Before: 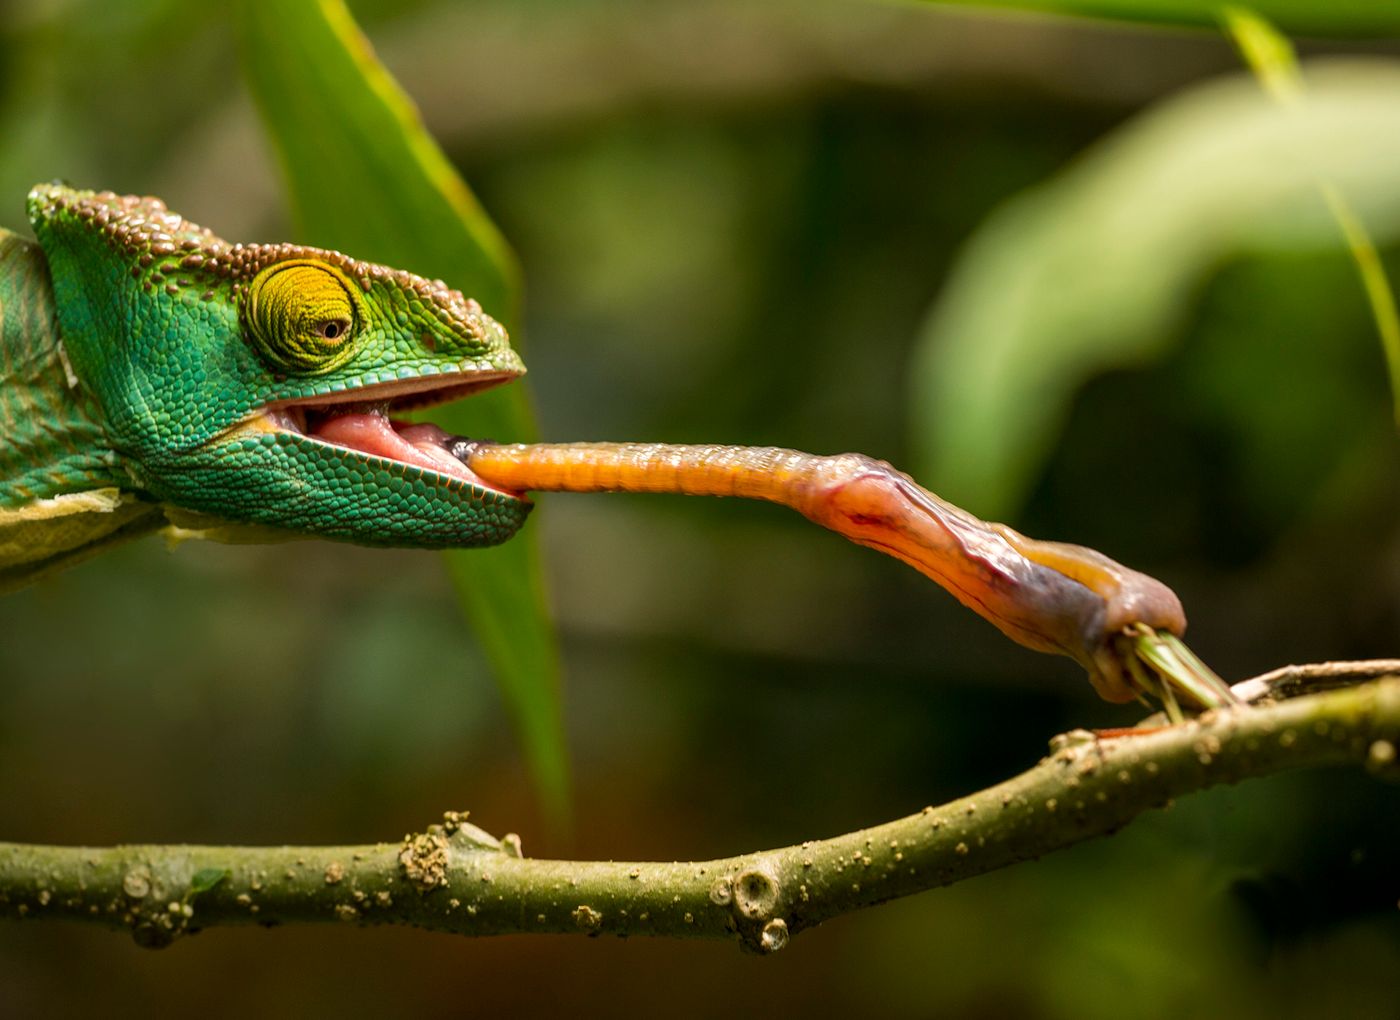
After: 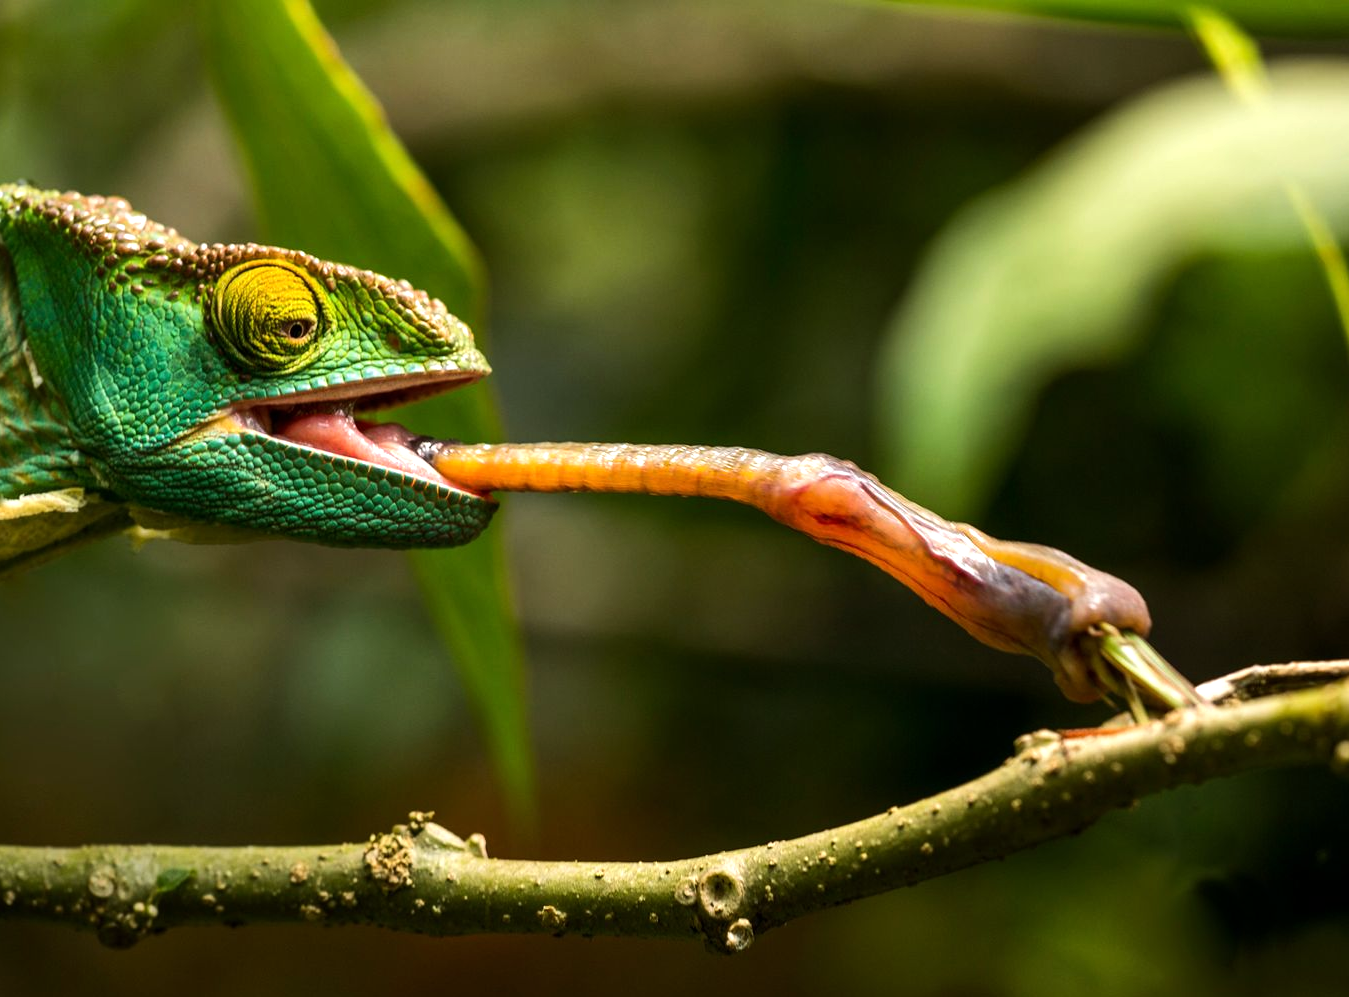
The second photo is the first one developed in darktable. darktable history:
exposure: compensate highlight preservation false
white balance: red 0.988, blue 1.017
crop and rotate: left 2.536%, right 1.107%, bottom 2.246%
tone equalizer: -8 EV -0.417 EV, -7 EV -0.389 EV, -6 EV -0.333 EV, -5 EV -0.222 EV, -3 EV 0.222 EV, -2 EV 0.333 EV, -1 EV 0.389 EV, +0 EV 0.417 EV, edges refinement/feathering 500, mask exposure compensation -1.57 EV, preserve details no
